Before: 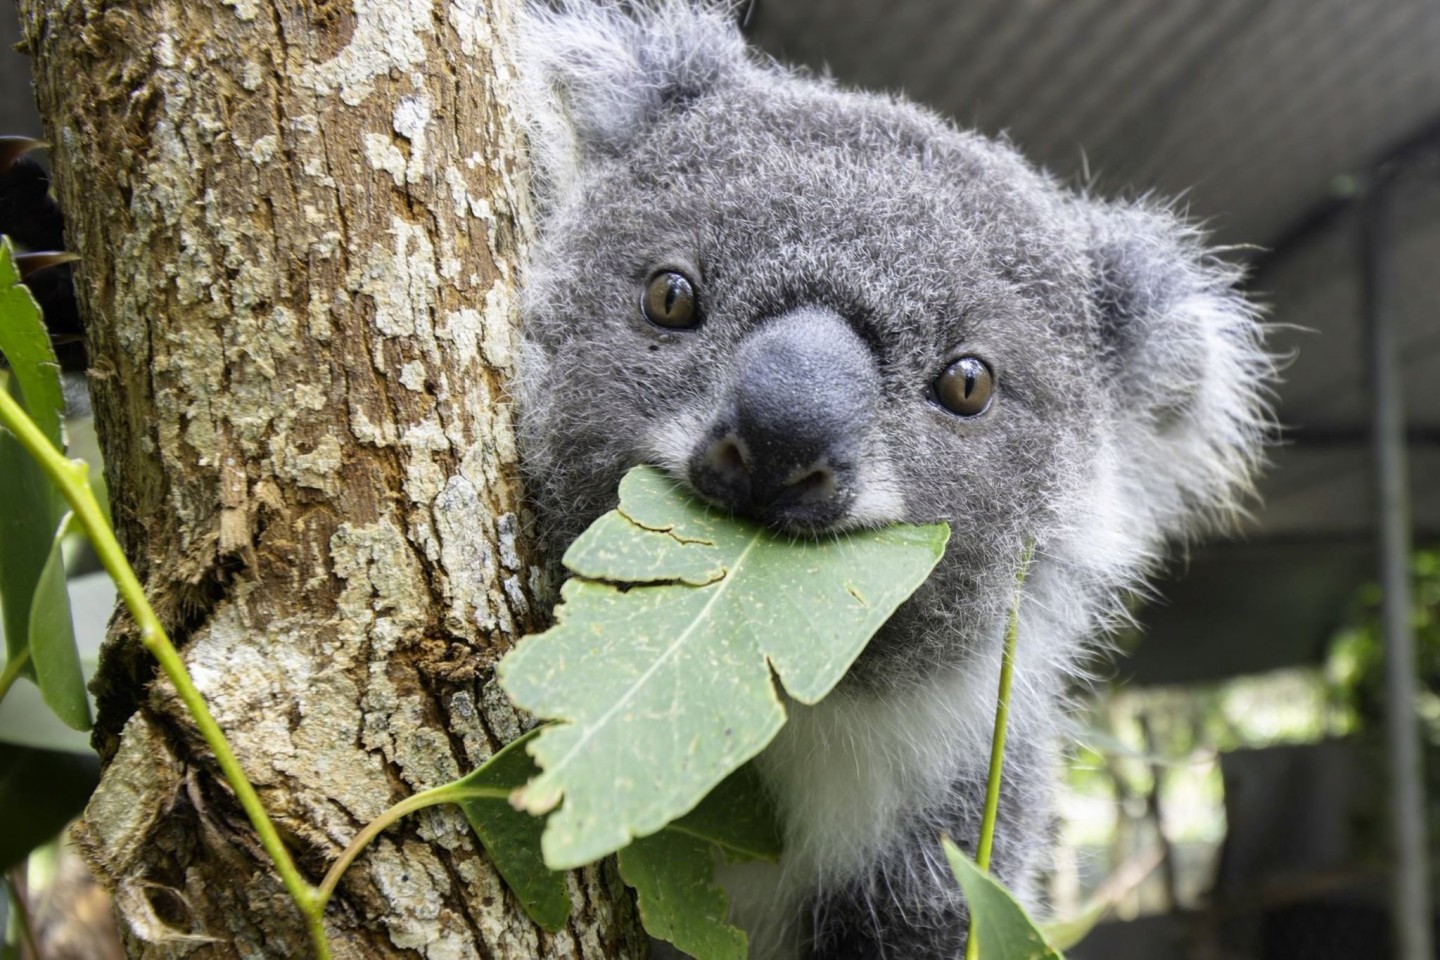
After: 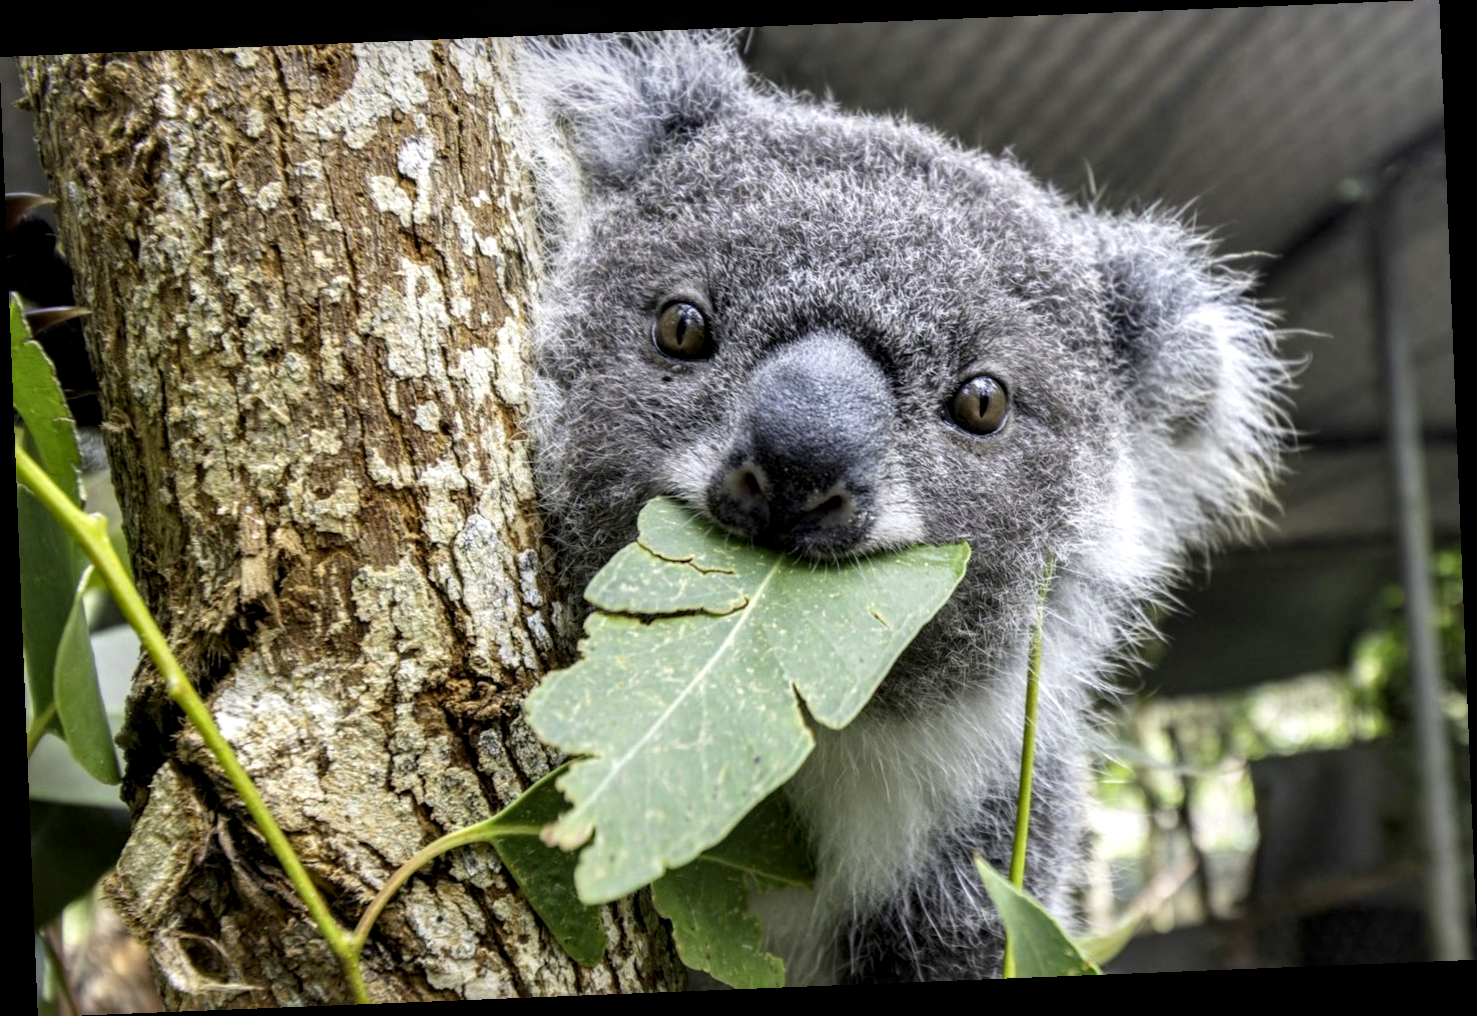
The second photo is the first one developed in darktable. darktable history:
local contrast: highlights 25%, detail 150%
rotate and perspective: rotation -2.29°, automatic cropping off
